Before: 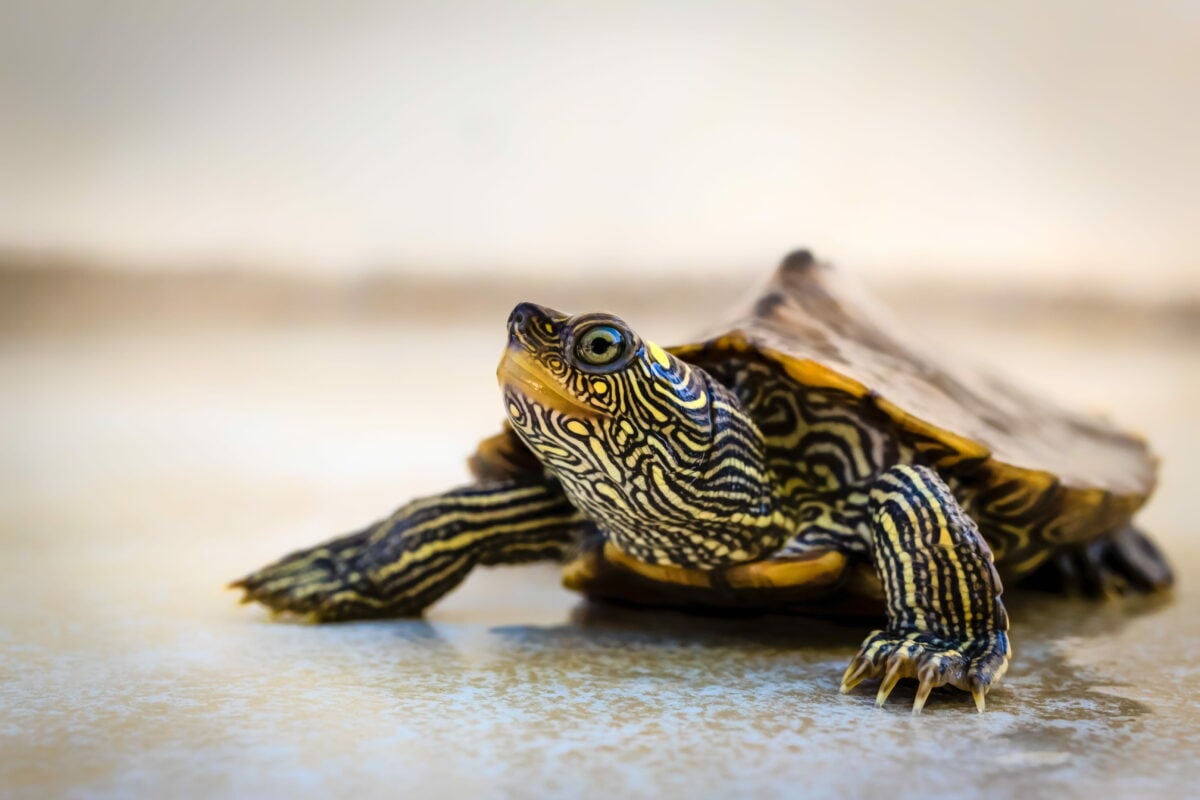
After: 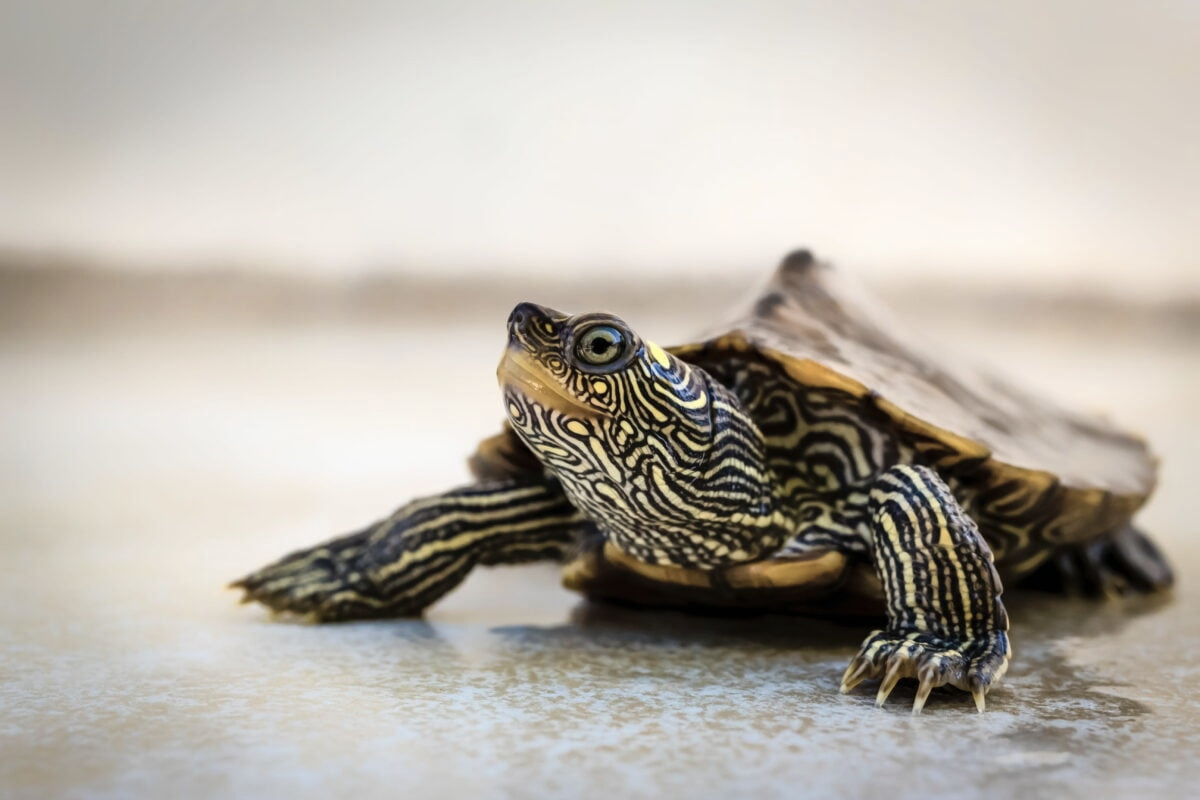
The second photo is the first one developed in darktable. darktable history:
shadows and highlights: shadows 25, highlights -25
contrast brightness saturation: contrast 0.1, saturation -0.36
